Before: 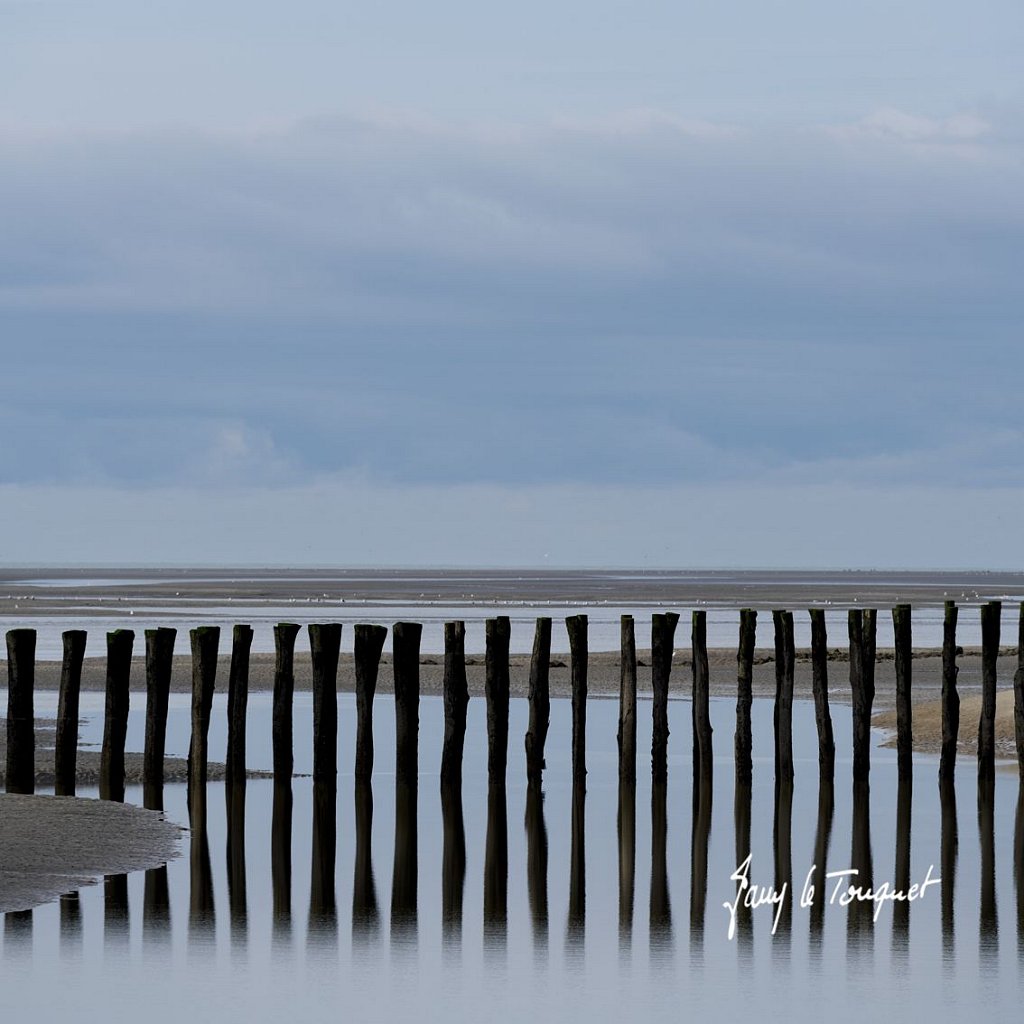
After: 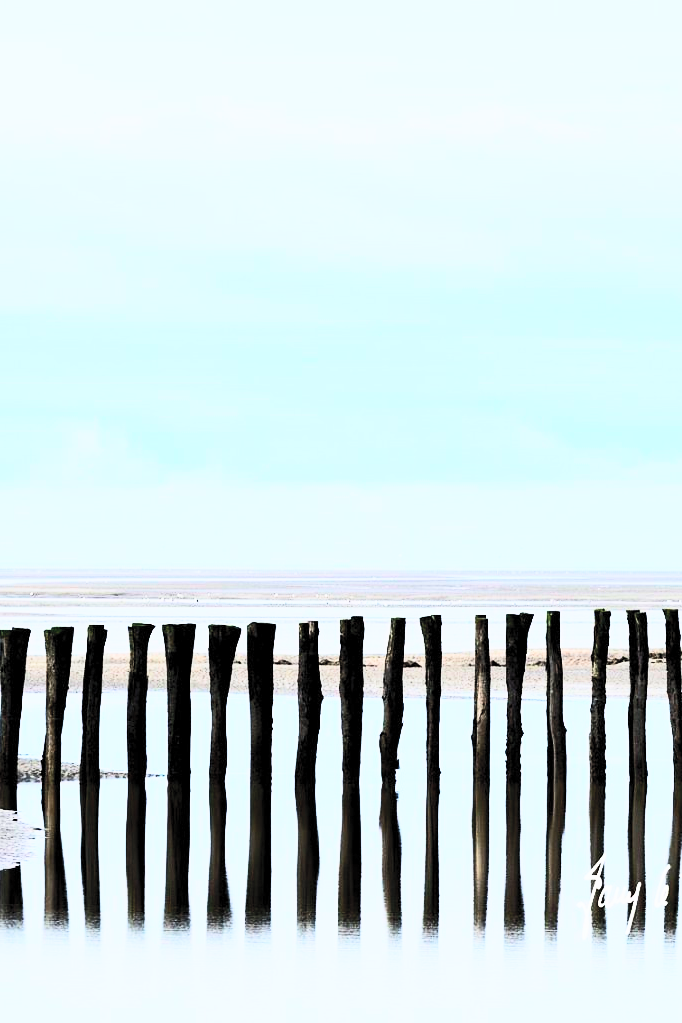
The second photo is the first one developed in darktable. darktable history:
base curve: curves: ch0 [(0, 0) (0.088, 0.125) (0.176, 0.251) (0.354, 0.501) (0.613, 0.749) (1, 0.877)], preserve colors none
tone equalizer: -7 EV 0.153 EV, -6 EV 0.574 EV, -5 EV 1.15 EV, -4 EV 1.33 EV, -3 EV 1.12 EV, -2 EV 0.6 EV, -1 EV 0.149 EV, edges refinement/feathering 500, mask exposure compensation -1.57 EV, preserve details no
crop and rotate: left 14.341%, right 18.979%
contrast brightness saturation: contrast 0.377, brightness 0.523
